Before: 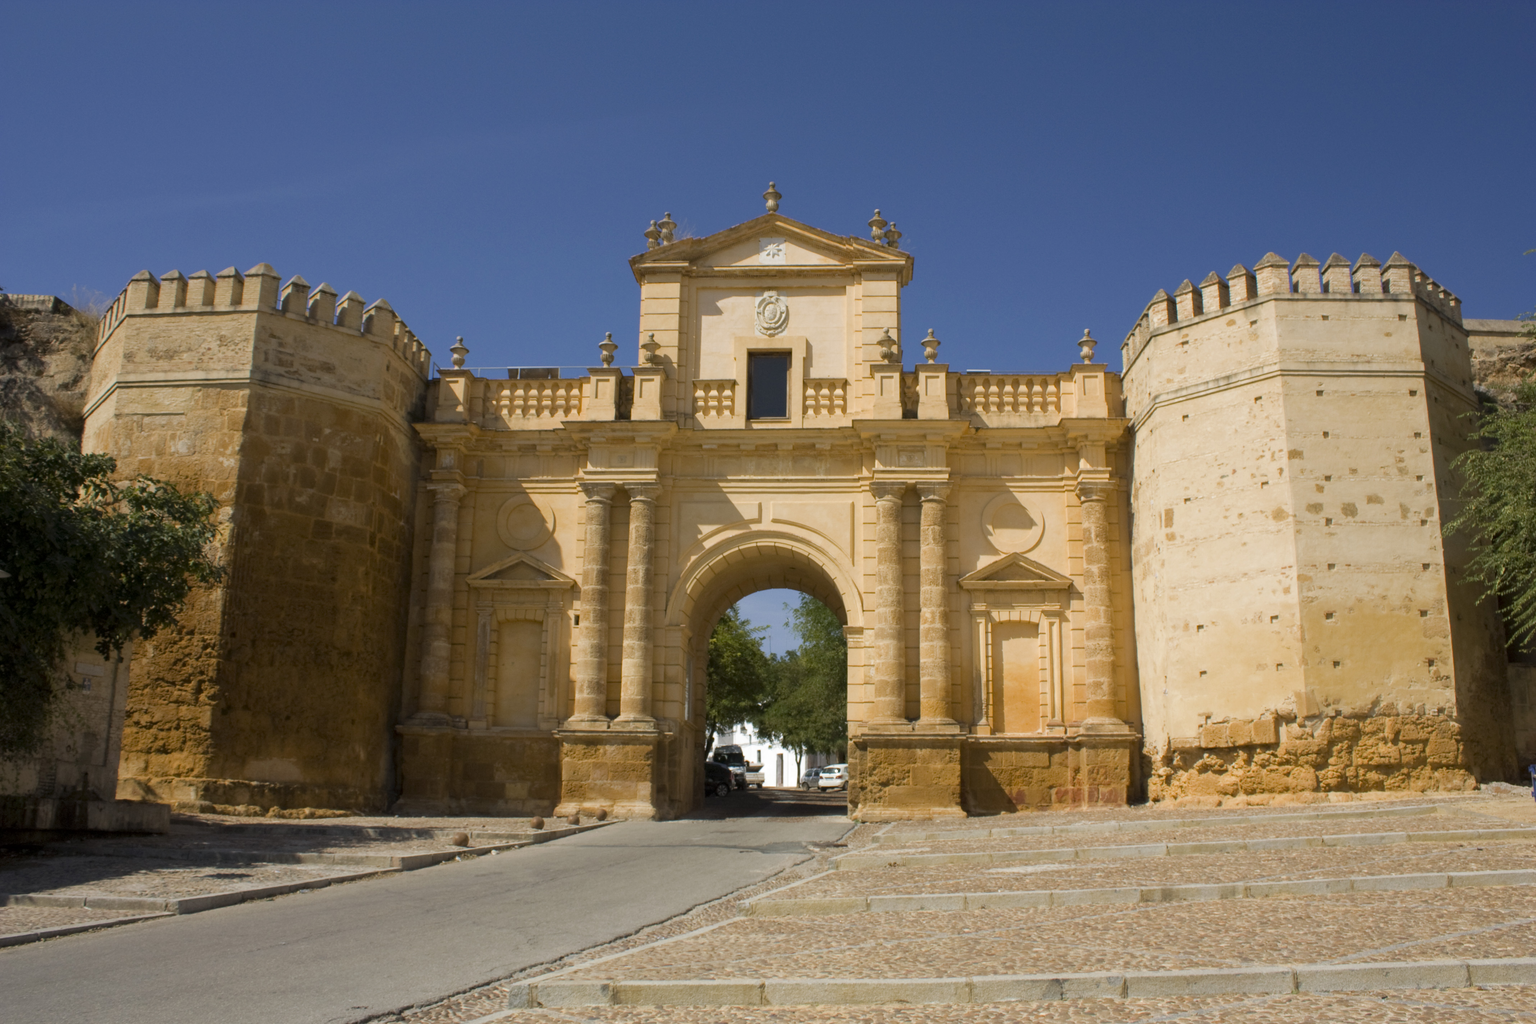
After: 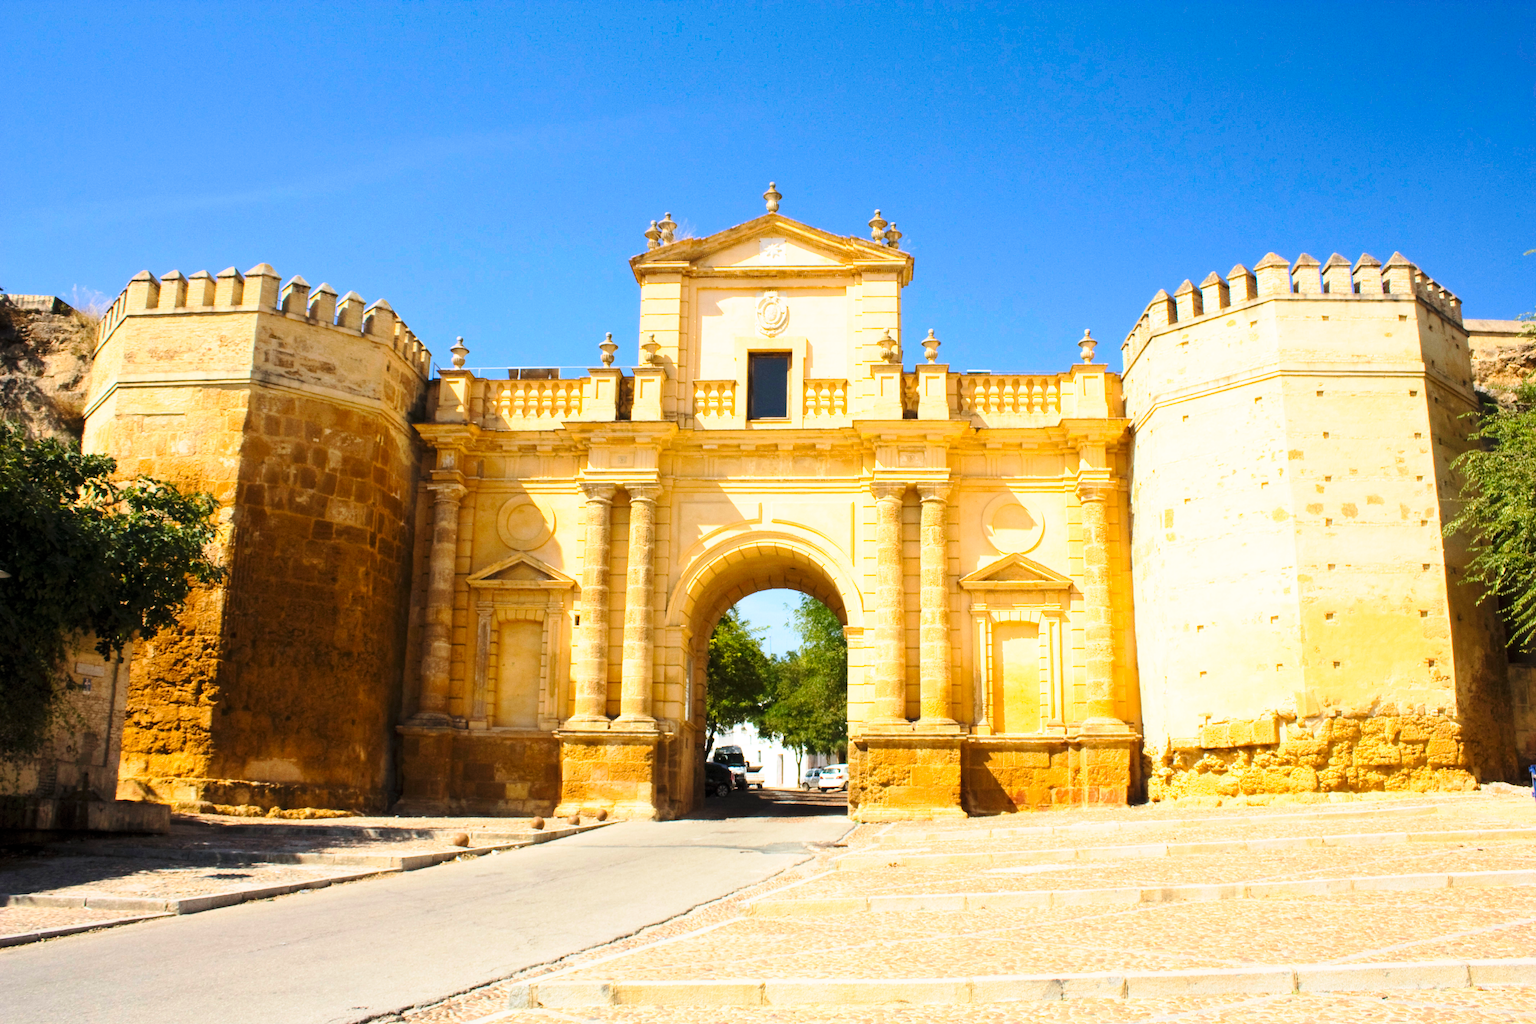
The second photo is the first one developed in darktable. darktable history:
base curve: curves: ch0 [(0, 0) (0.026, 0.03) (0.109, 0.232) (0.351, 0.748) (0.669, 0.968) (1, 1)], preserve colors none
contrast brightness saturation: contrast 0.2, brightness 0.17, saturation 0.217
